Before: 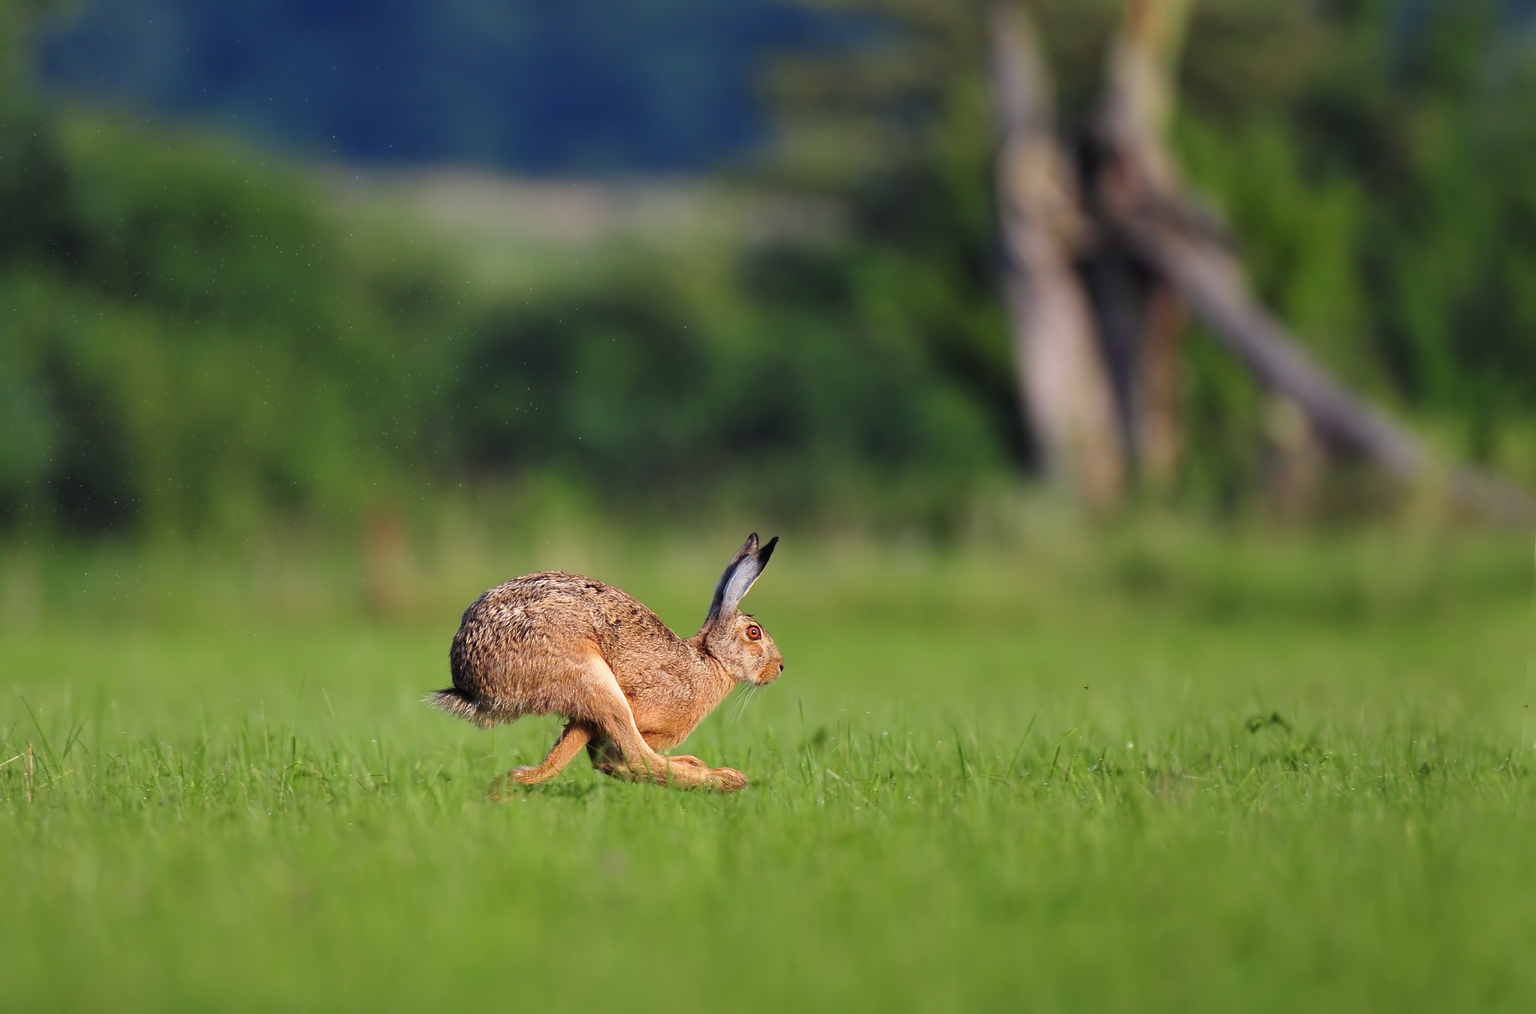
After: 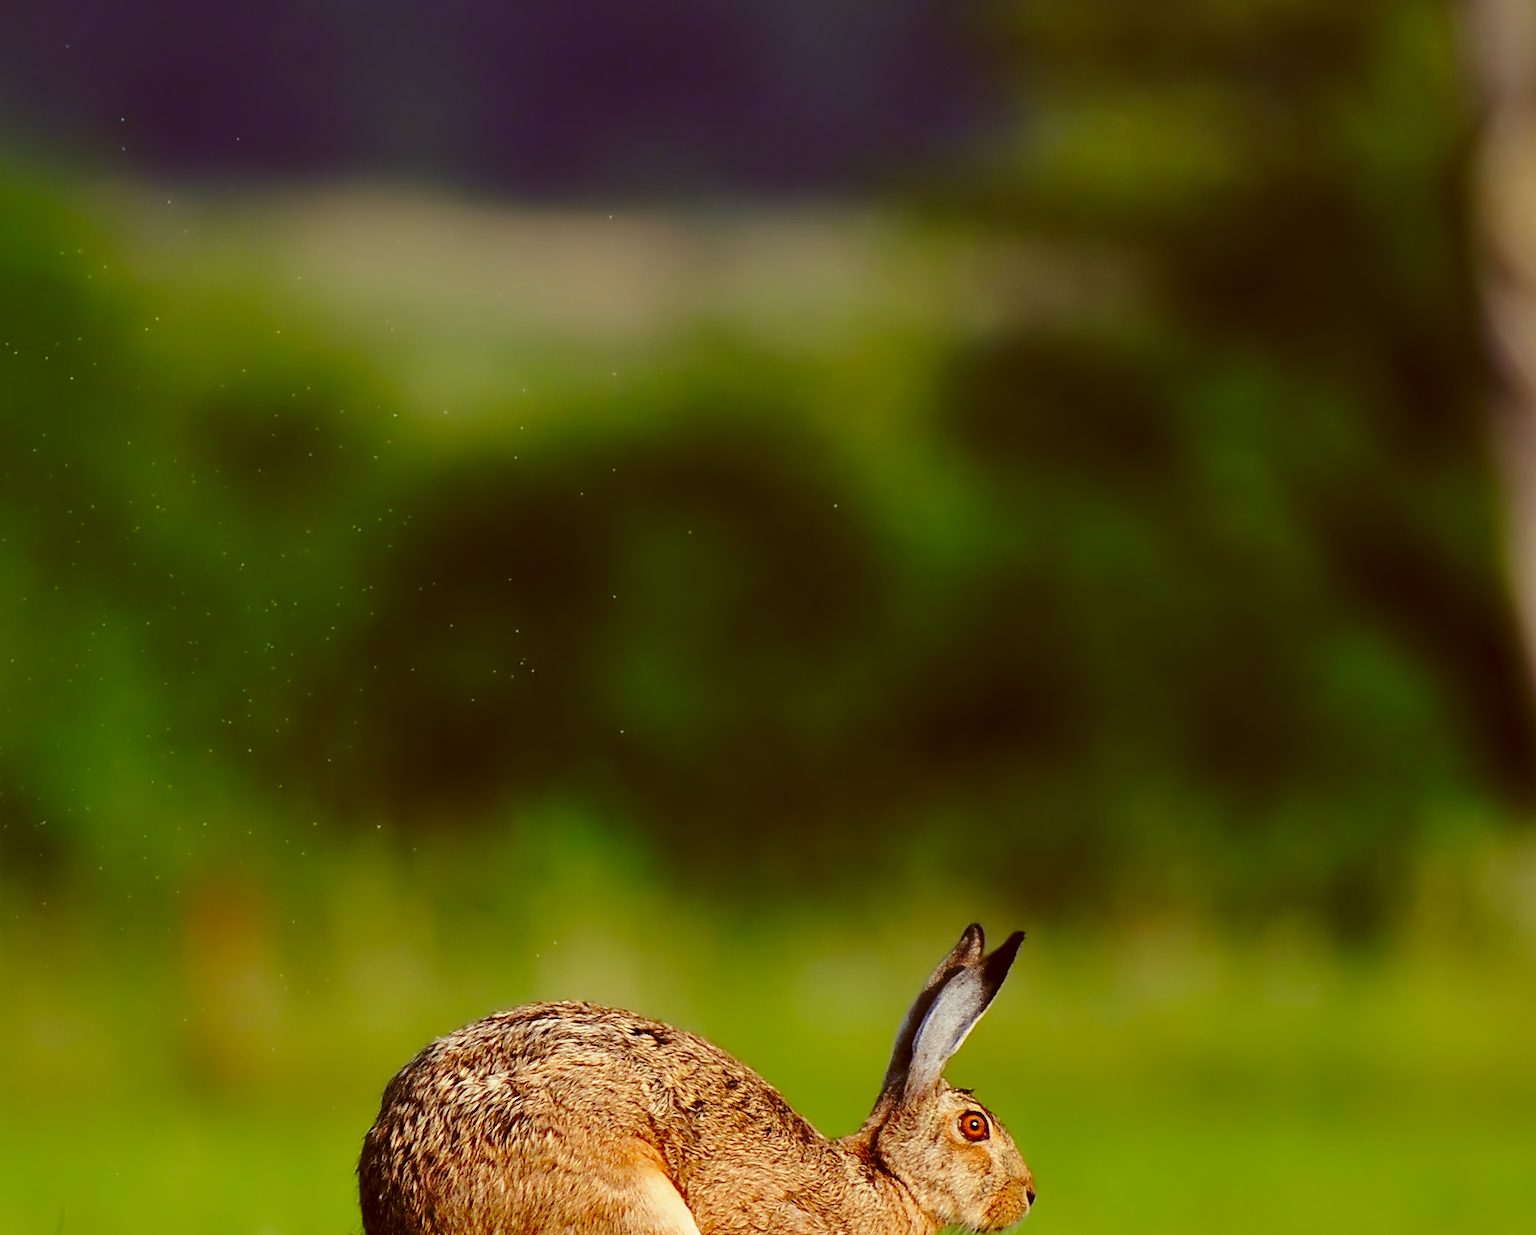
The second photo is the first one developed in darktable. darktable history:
crop: left 17.835%, top 7.675%, right 32.881%, bottom 32.213%
color correction: highlights a* -5.94, highlights b* 9.48, shadows a* 10.12, shadows b* 23.94
base curve: curves: ch0 [(0, 0) (0.073, 0.04) (0.157, 0.139) (0.492, 0.492) (0.758, 0.758) (1, 1)], preserve colors none
